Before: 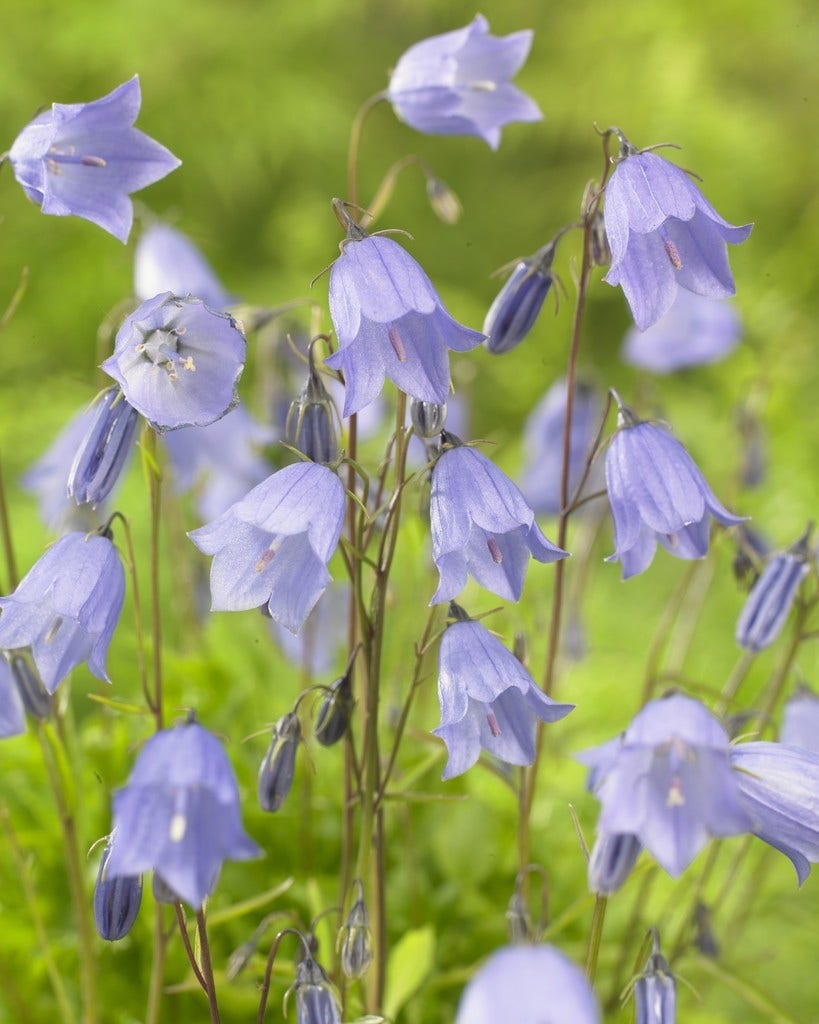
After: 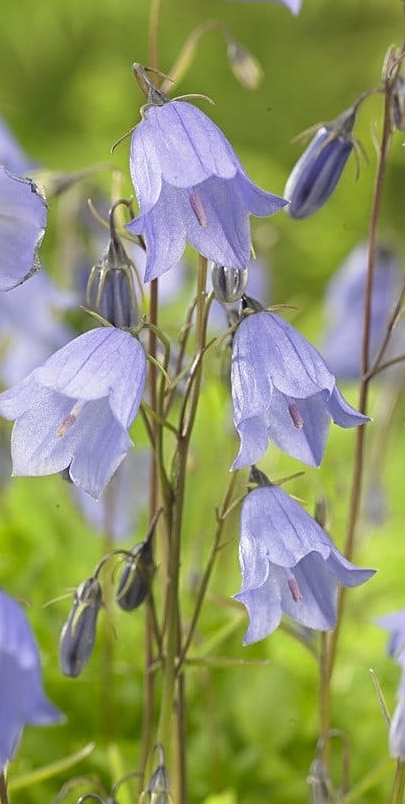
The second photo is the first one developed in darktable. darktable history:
crop and rotate: angle 0.02°, left 24.353%, top 13.219%, right 26.156%, bottom 8.224%
sharpen: on, module defaults
